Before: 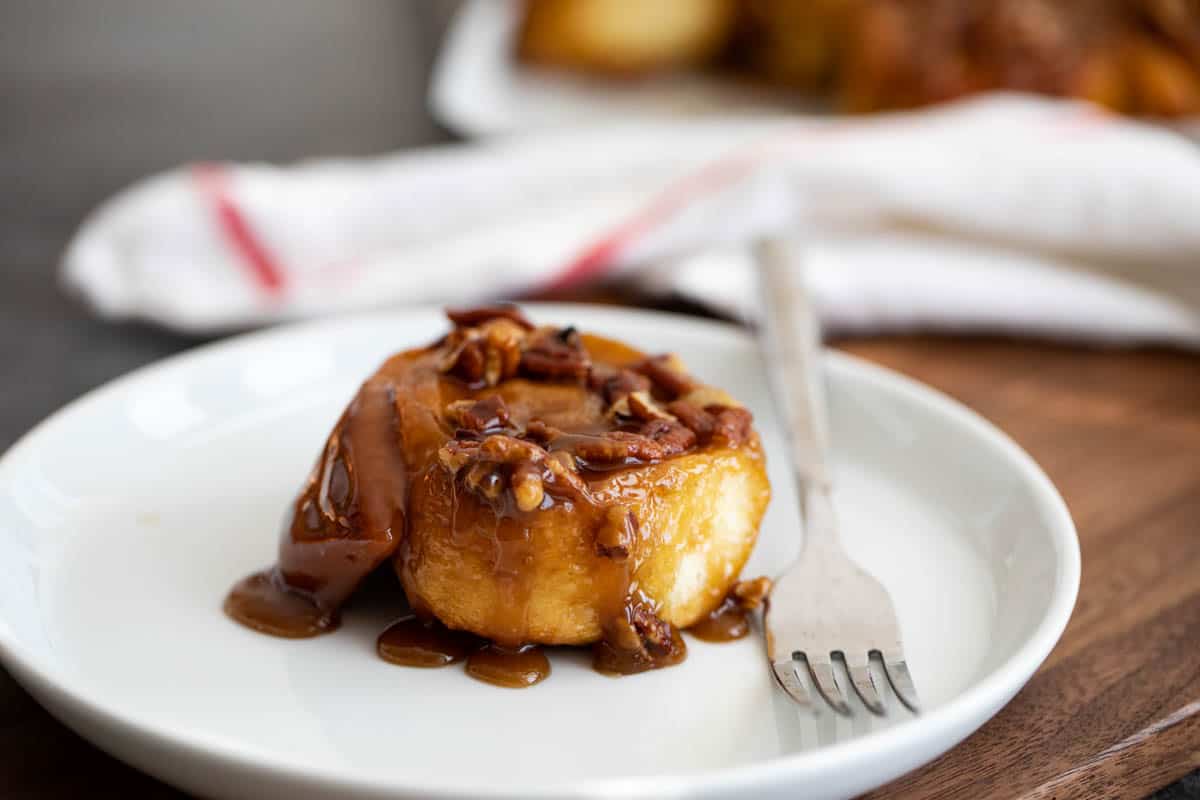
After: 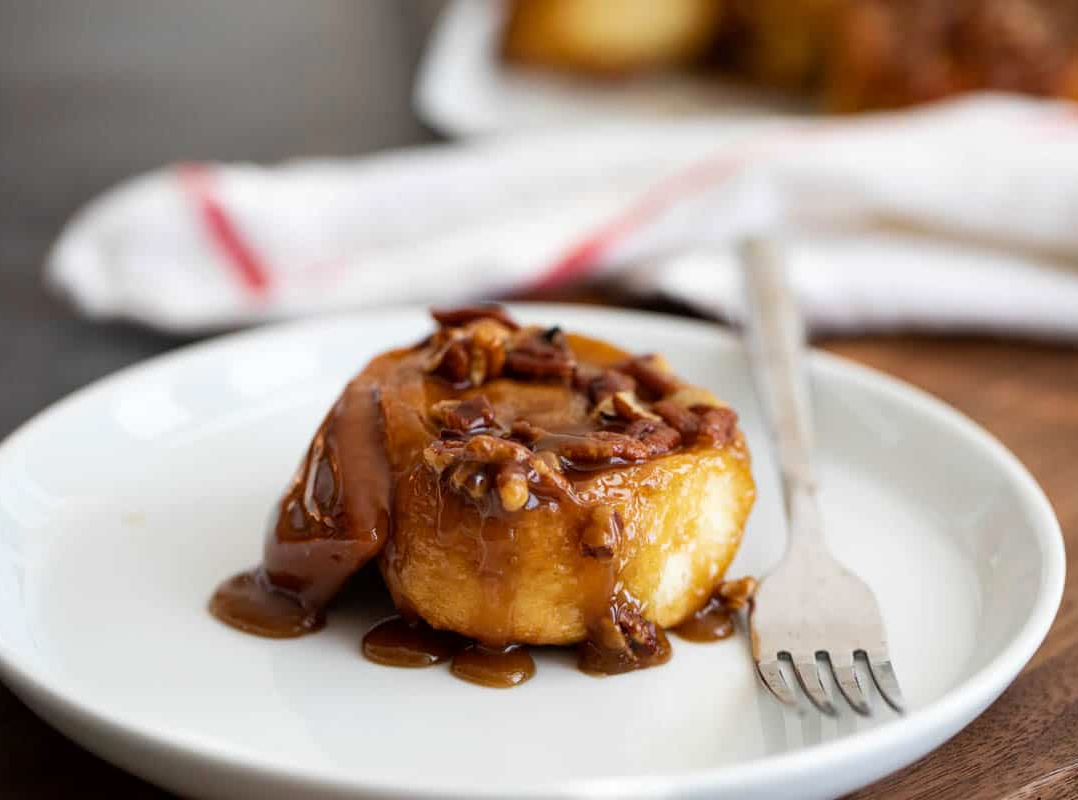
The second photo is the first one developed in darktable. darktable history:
velvia: strength 6.51%
crop and rotate: left 1.252%, right 8.847%
